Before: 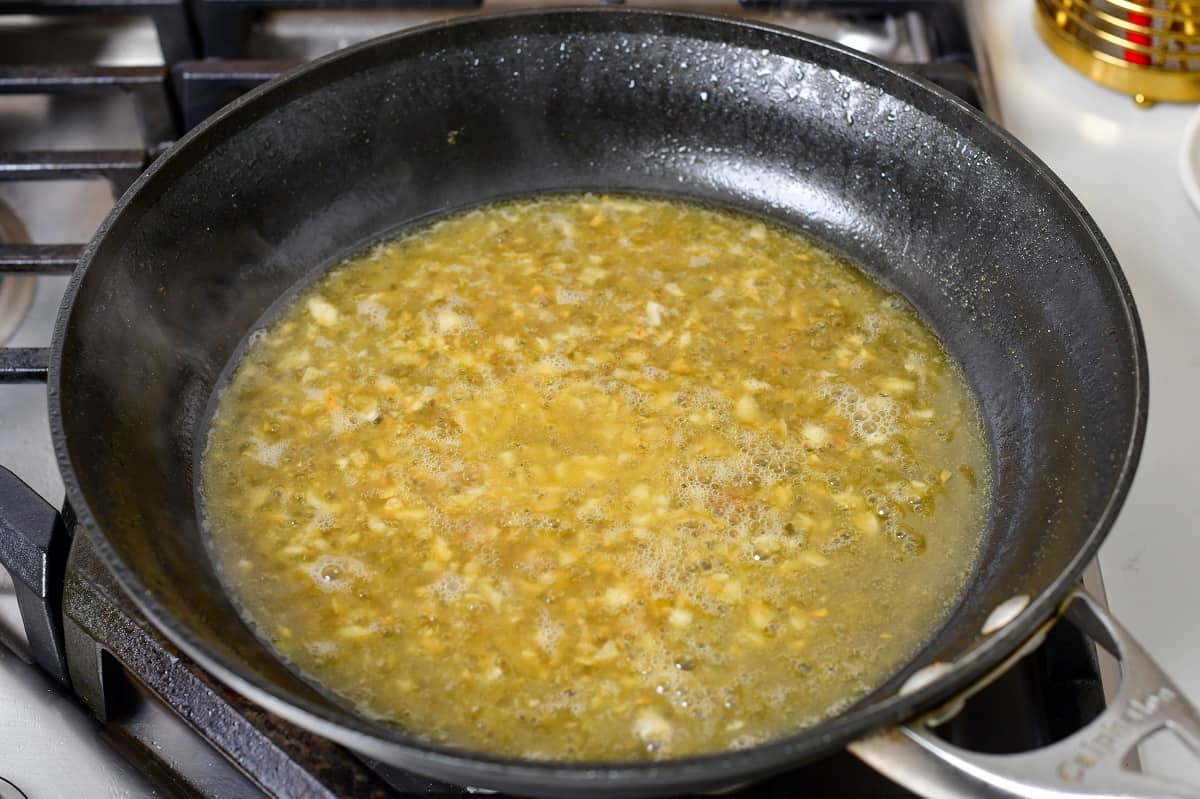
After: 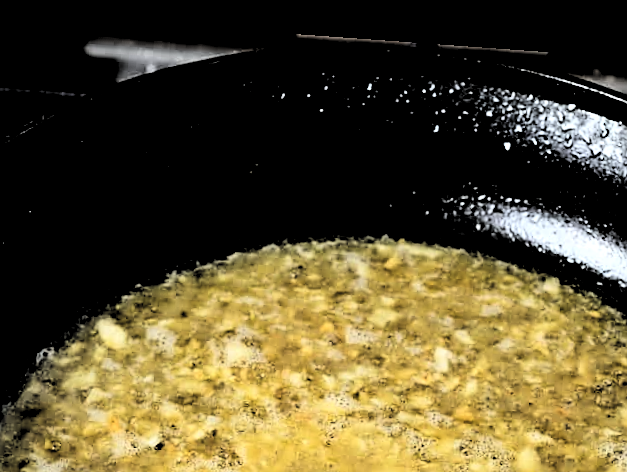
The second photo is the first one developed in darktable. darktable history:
exposure: exposure 0.2 EV, compensate highlight preservation false
crop: left 19.556%, right 30.401%, bottom 46.458%
contrast brightness saturation: contrast 0.28
sharpen: on, module defaults
white balance: red 0.978, blue 0.999
rotate and perspective: rotation 4.1°, automatic cropping off
levels: levels [0.514, 0.759, 1]
tone curve: curves: ch0 [(0, 0) (0.004, 0.001) (0.133, 0.112) (0.325, 0.362) (0.832, 0.893) (1, 1)], color space Lab, linked channels, preserve colors none
